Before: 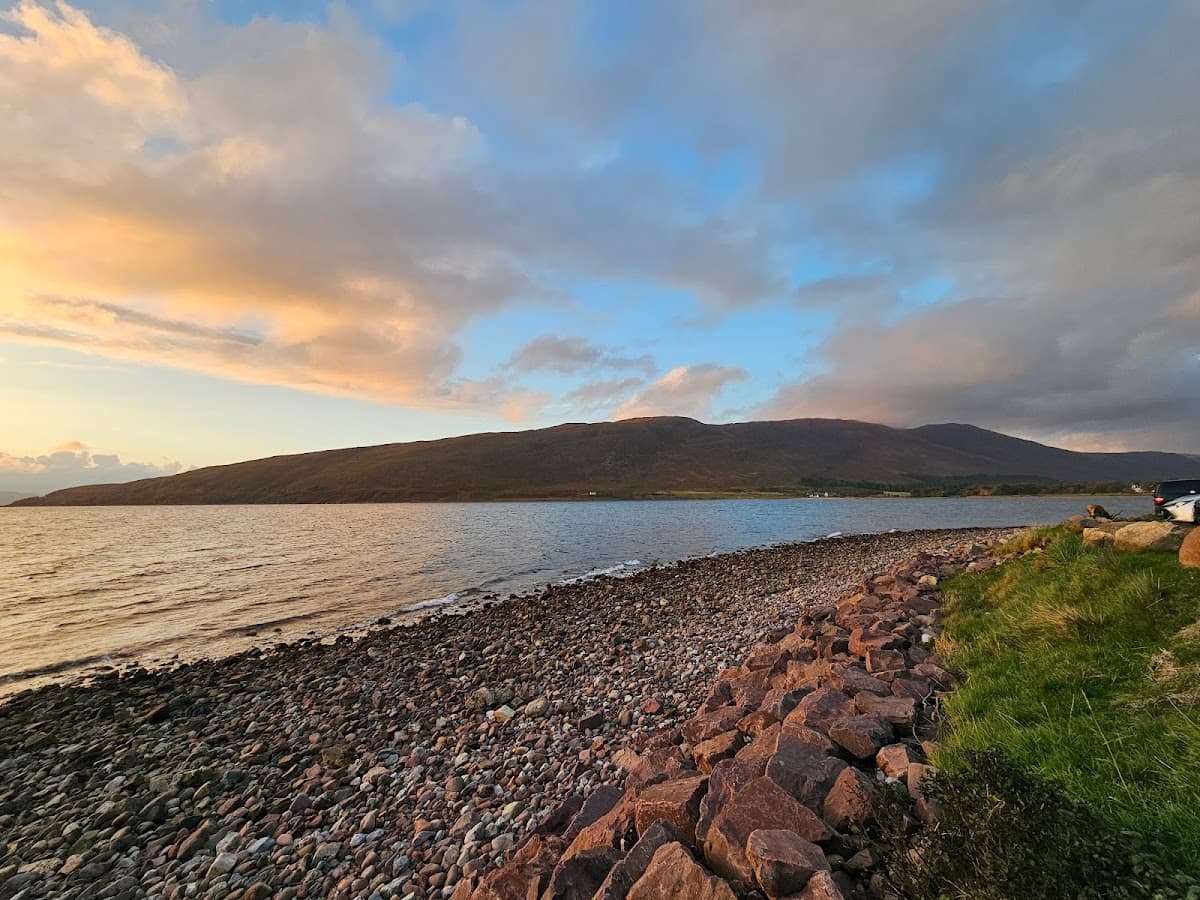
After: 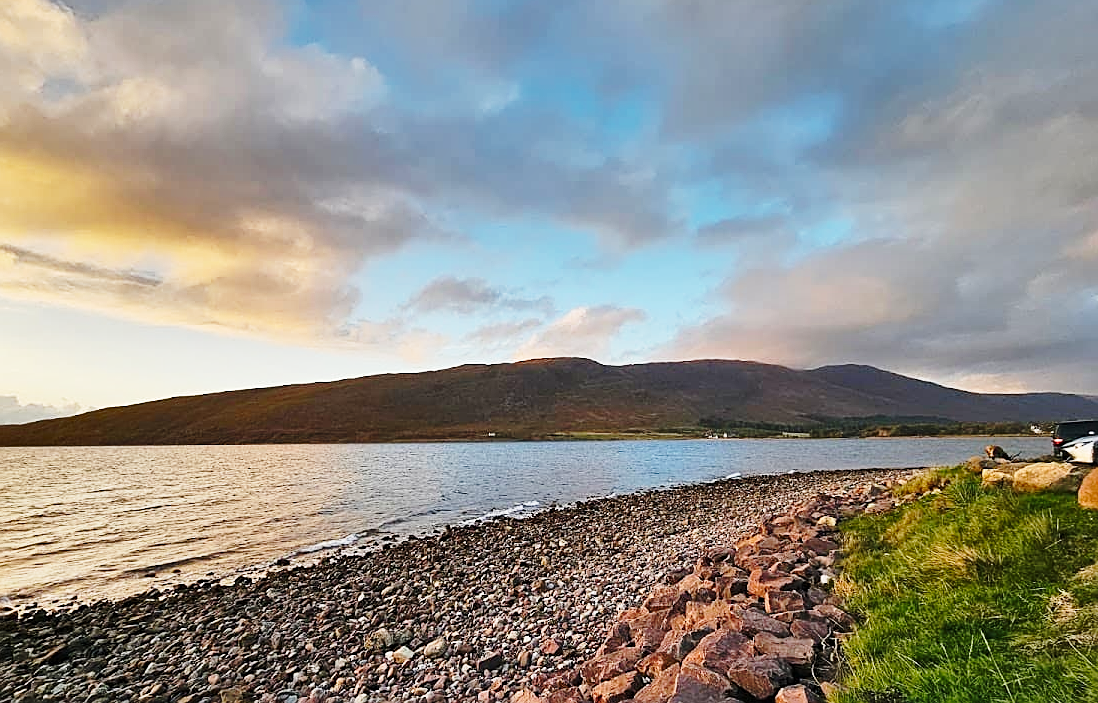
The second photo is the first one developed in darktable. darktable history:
base curve: curves: ch0 [(0, 0) (0.028, 0.03) (0.121, 0.232) (0.46, 0.748) (0.859, 0.968) (1, 1)], preserve colors none
shadows and highlights: radius 107.08, shadows 45.61, highlights -67.34, low approximation 0.01, soften with gaussian
crop: left 8.435%, top 6.619%, bottom 15.214%
sharpen: on, module defaults
